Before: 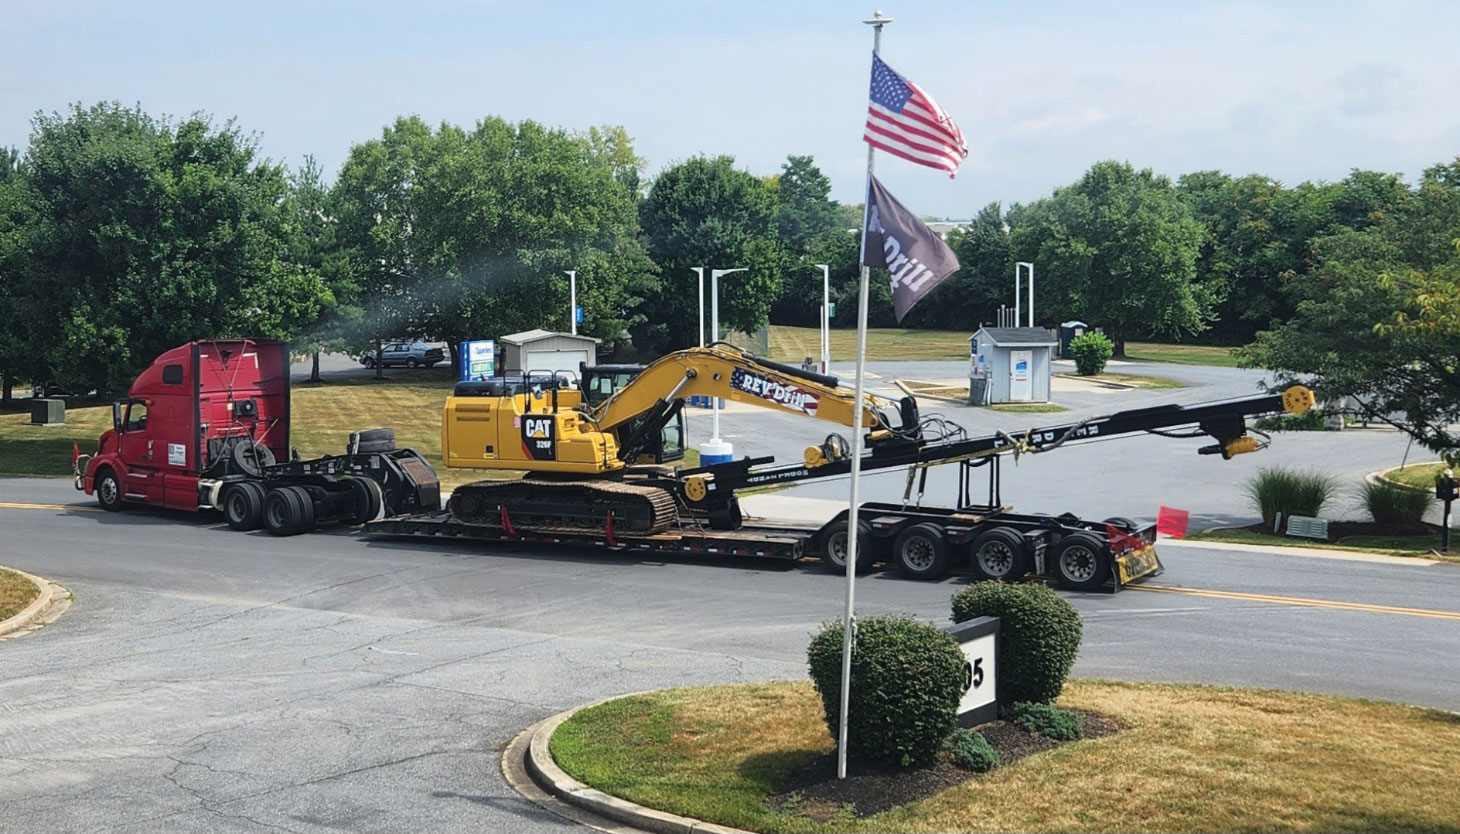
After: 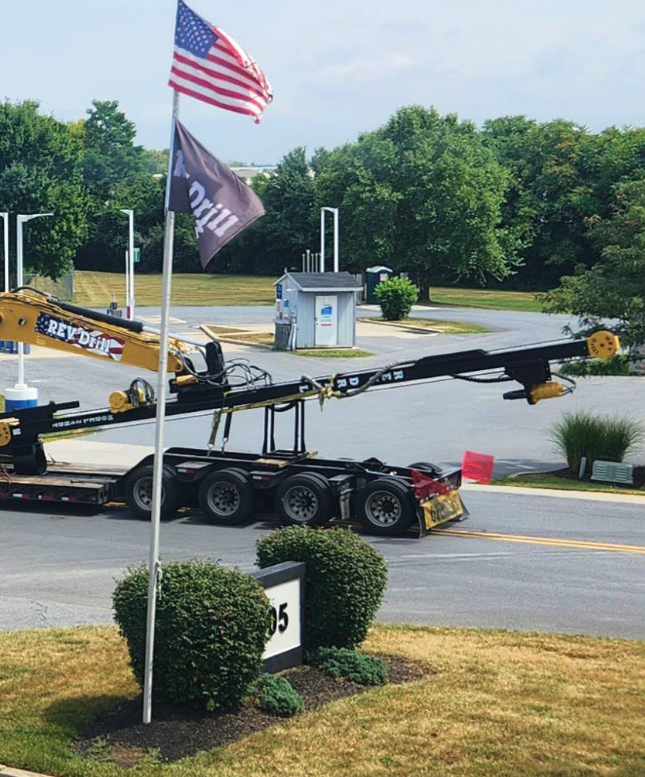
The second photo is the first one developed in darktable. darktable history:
velvia: on, module defaults
crop: left 47.628%, top 6.643%, right 7.874%
